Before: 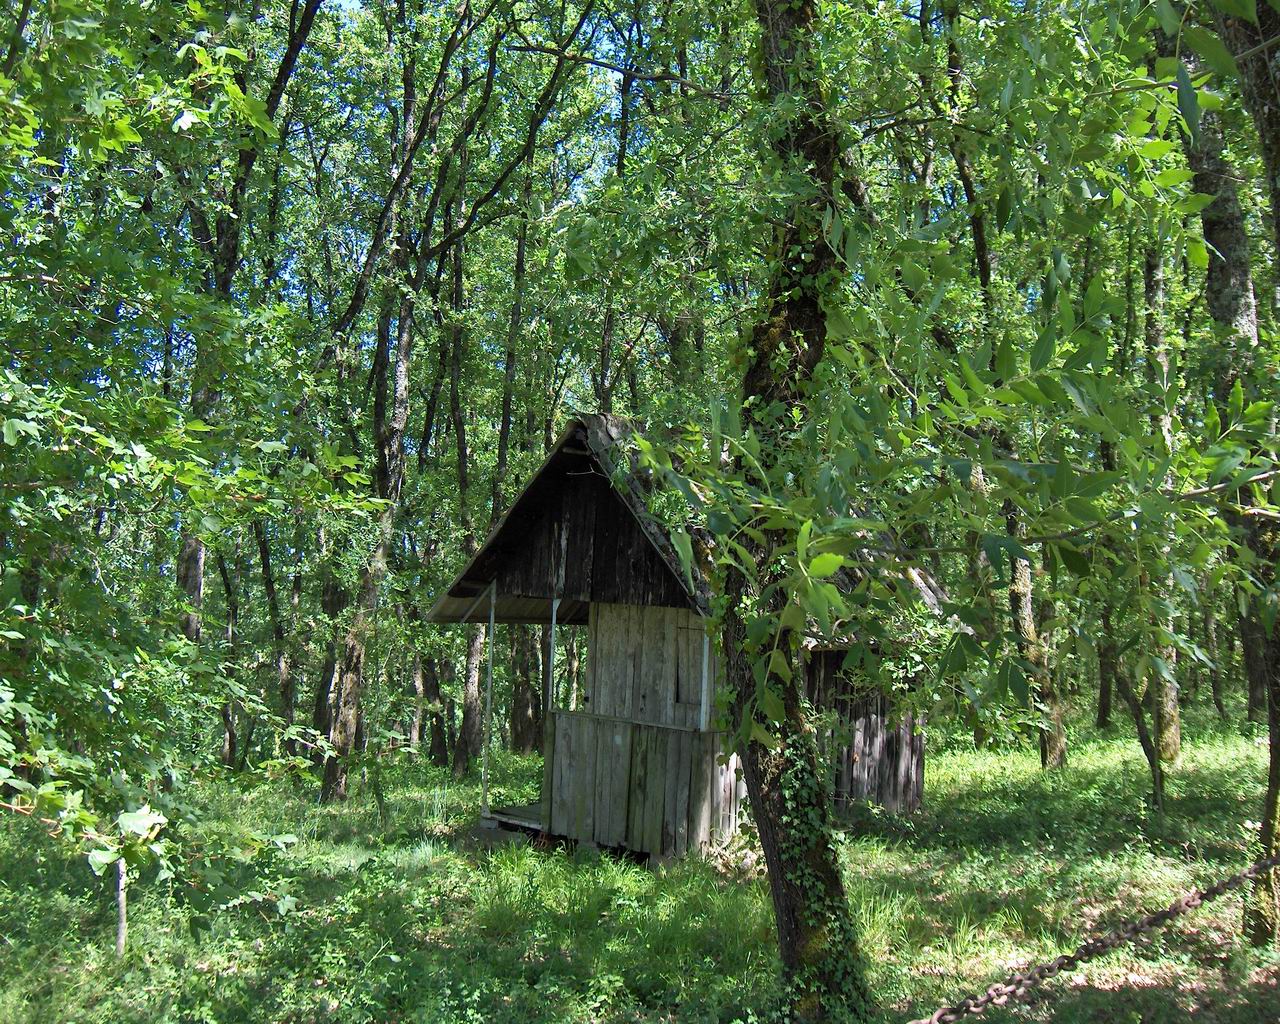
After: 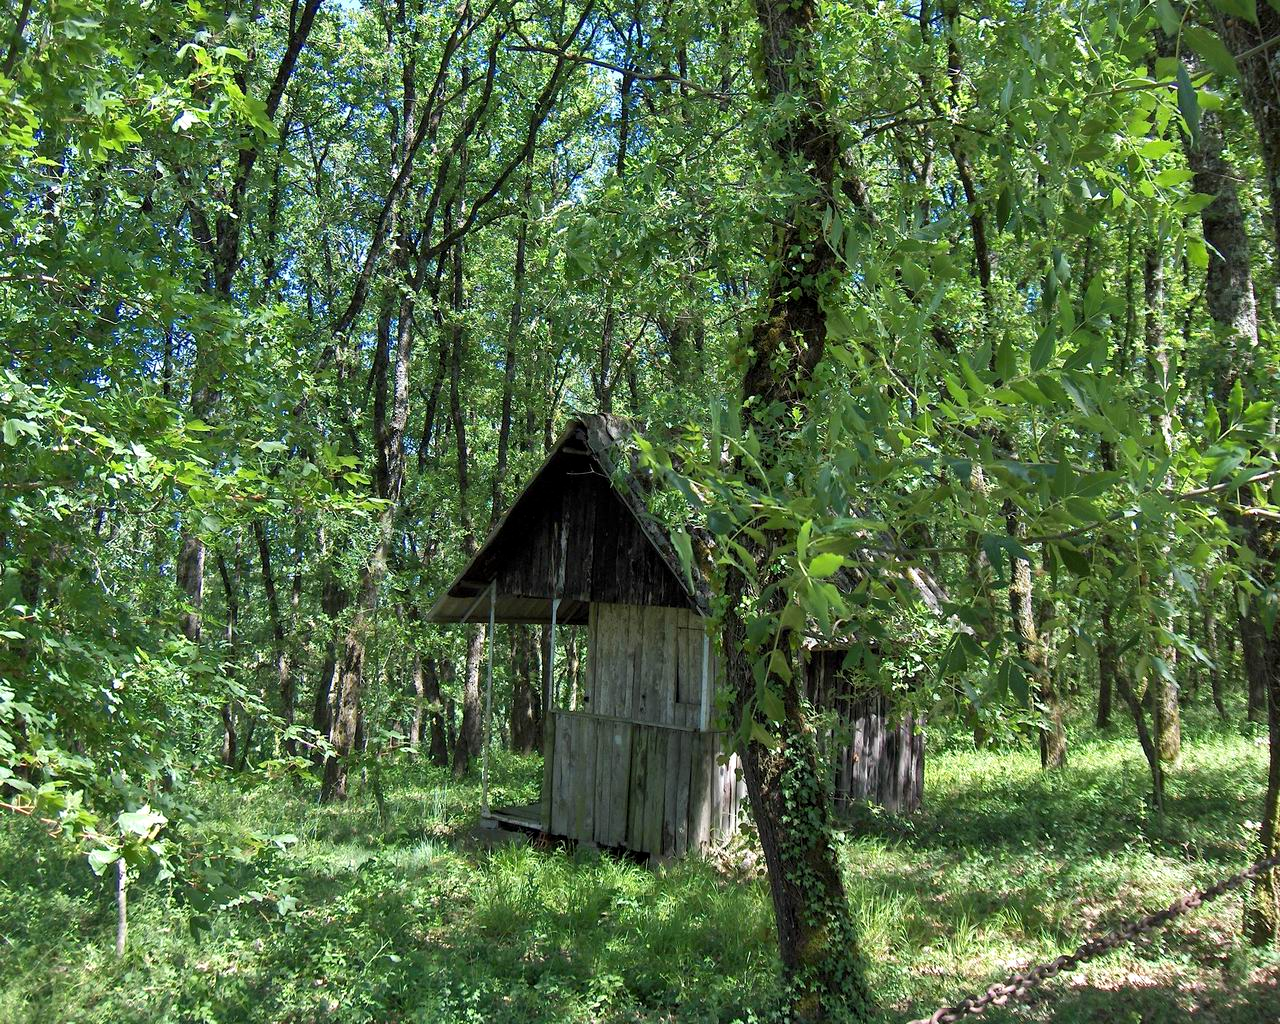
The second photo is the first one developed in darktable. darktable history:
local contrast: highlights 105%, shadows 99%, detail 119%, midtone range 0.2
